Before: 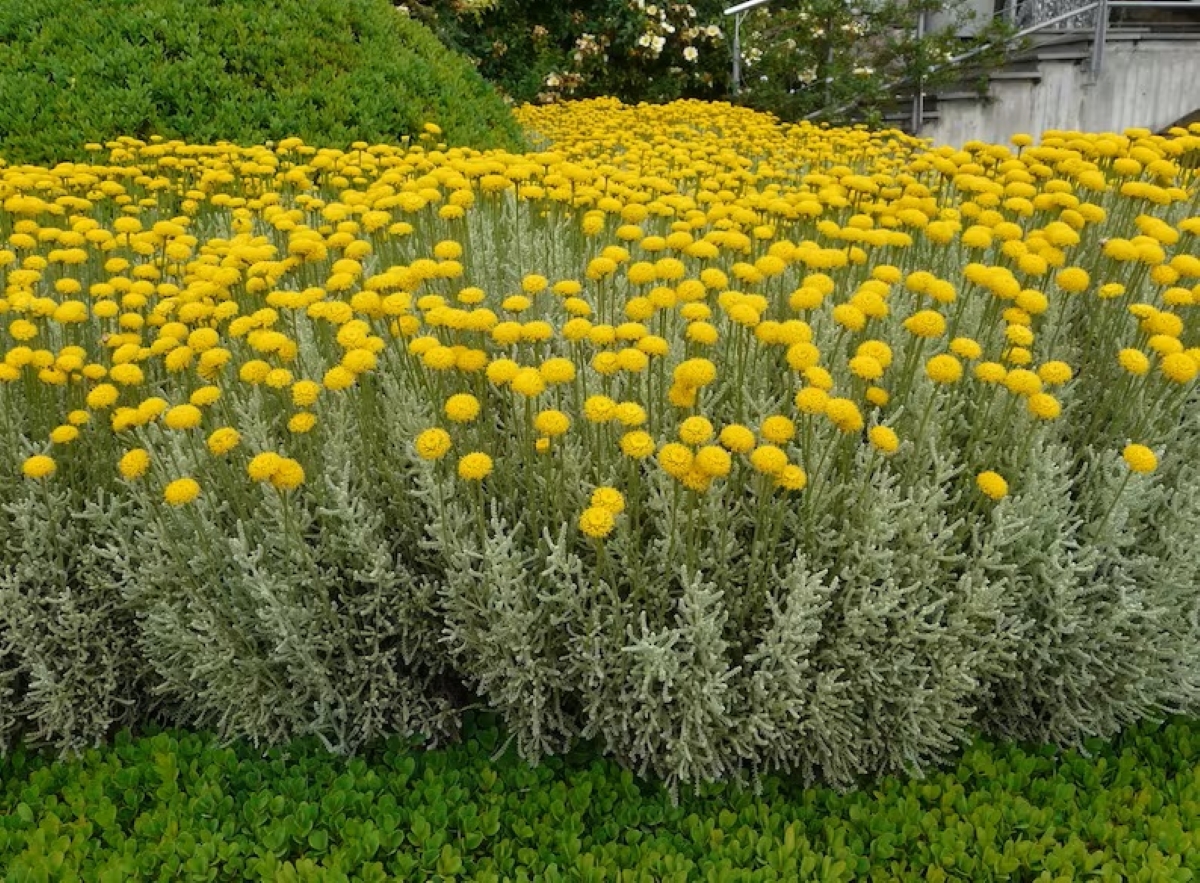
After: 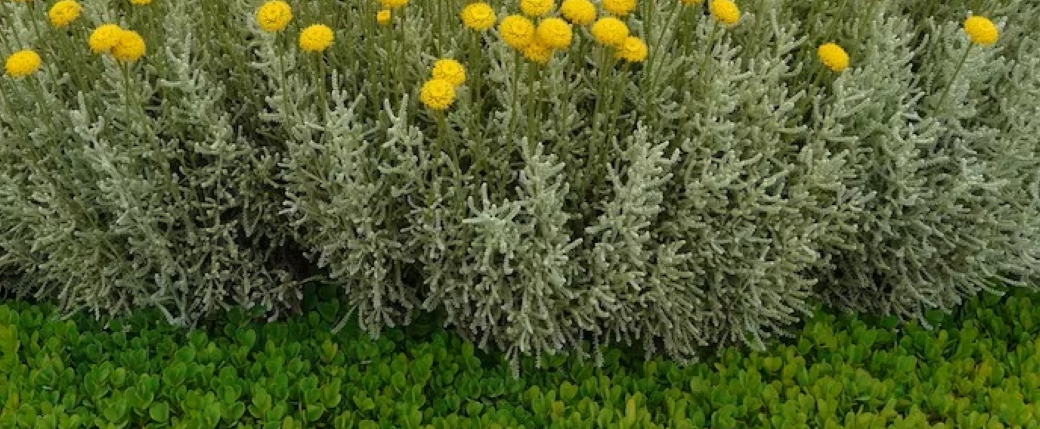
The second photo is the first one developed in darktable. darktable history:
crop and rotate: left 13.267%, top 48.595%, bottom 2.818%
